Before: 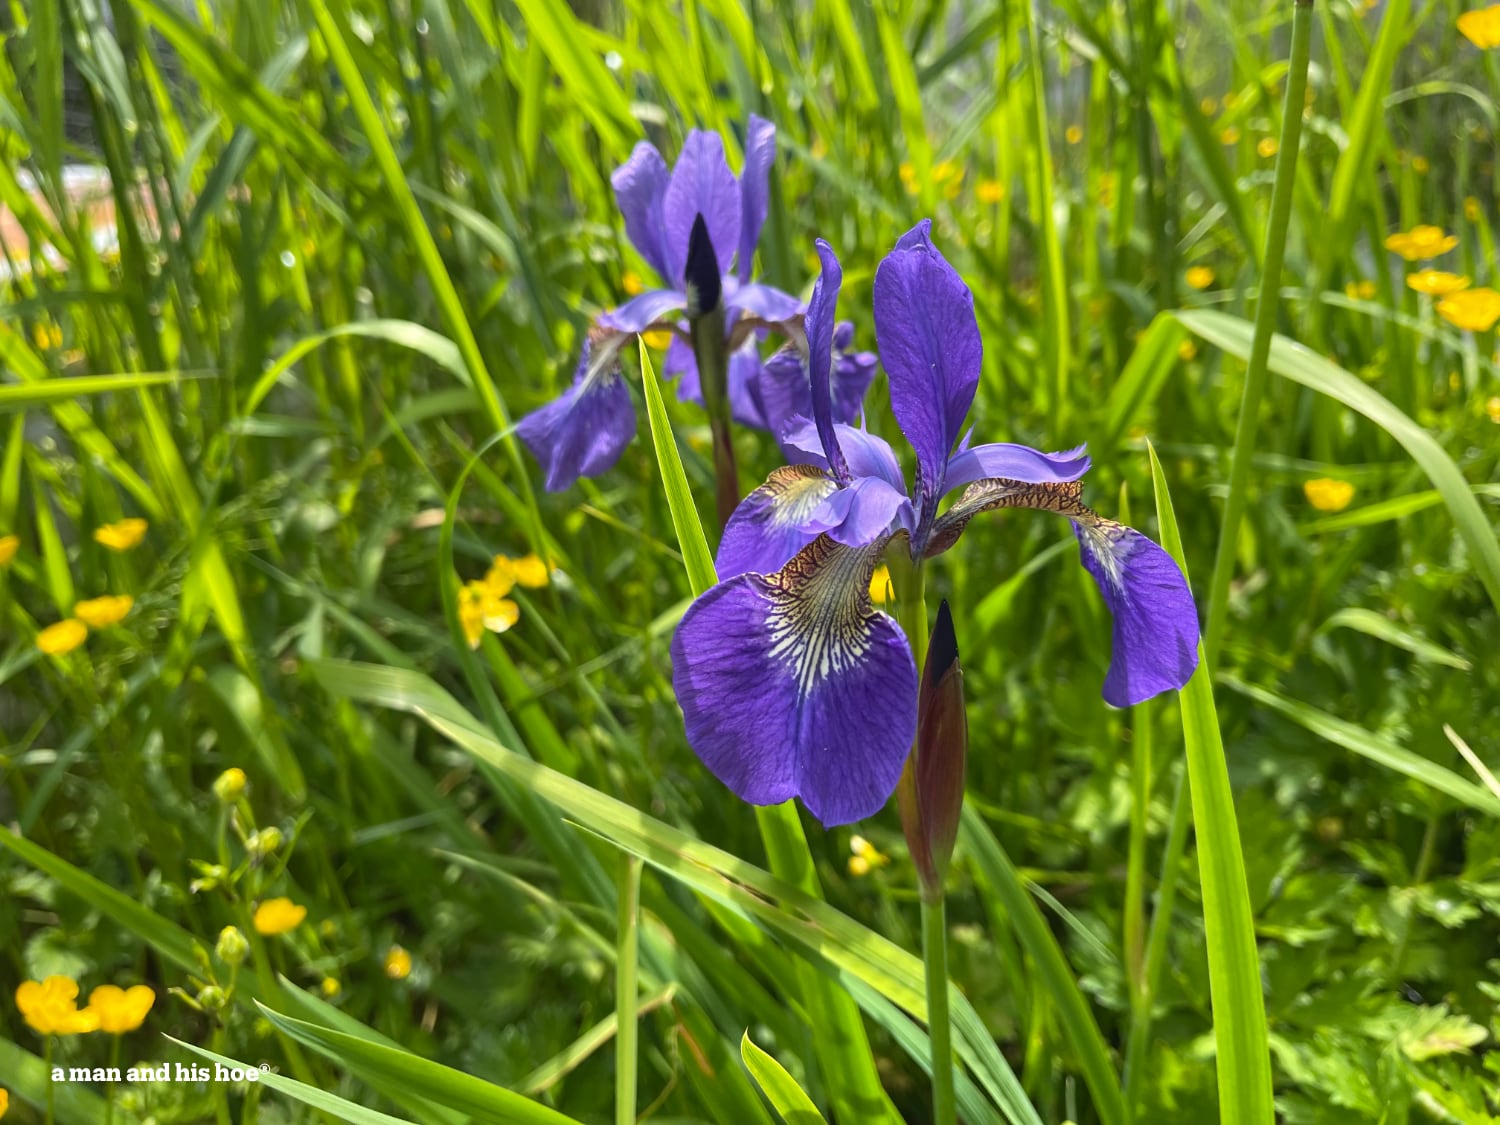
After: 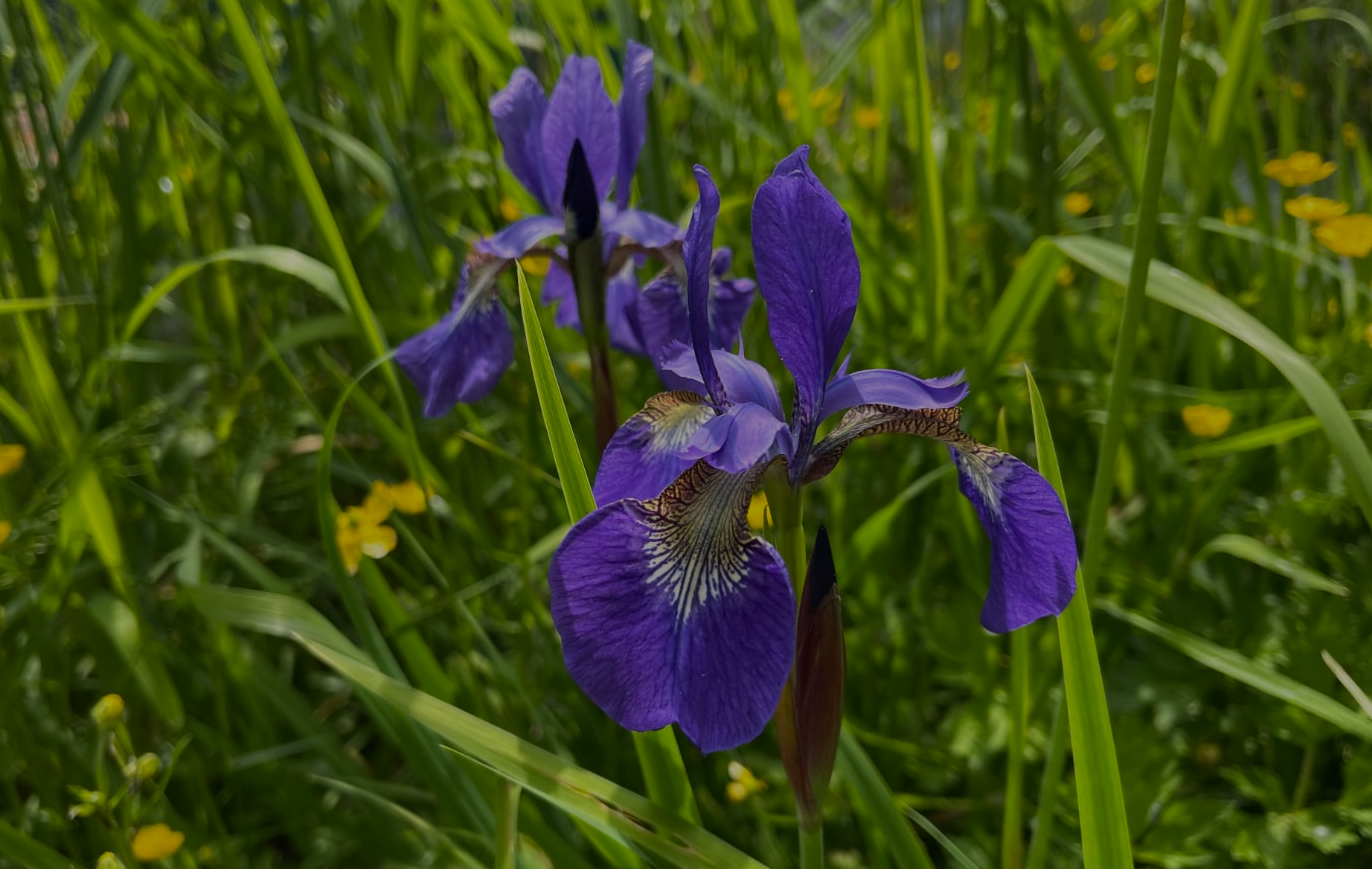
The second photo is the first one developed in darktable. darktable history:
crop: left 8.155%, top 6.611%, bottom 15.385%
exposure: exposure -1.468 EV, compensate highlight preservation false
haze removal: compatibility mode true, adaptive false
